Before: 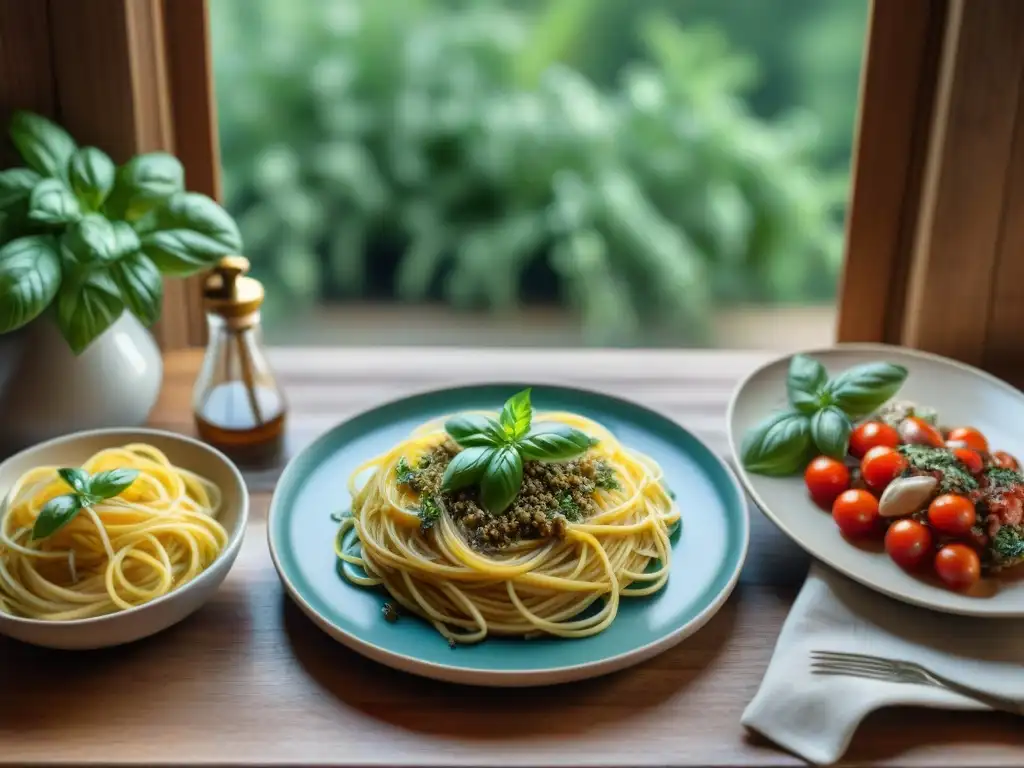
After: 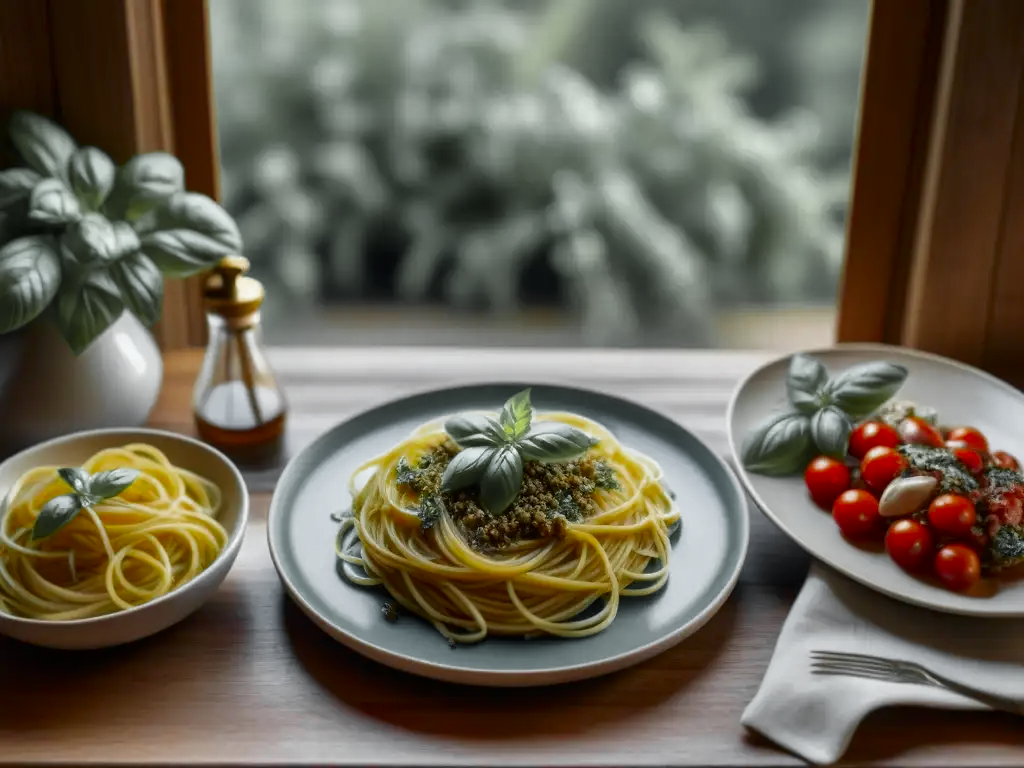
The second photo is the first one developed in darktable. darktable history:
color zones: curves: ch0 [(0.004, 0.388) (0.125, 0.392) (0.25, 0.404) (0.375, 0.5) (0.5, 0.5) (0.625, 0.5) (0.75, 0.5) (0.875, 0.5)]; ch1 [(0, 0.5) (0.125, 0.5) (0.25, 0.5) (0.375, 0.124) (0.524, 0.124) (0.645, 0.128) (0.789, 0.132) (0.914, 0.096) (0.998, 0.068)]
contrast brightness saturation: brightness -0.09
